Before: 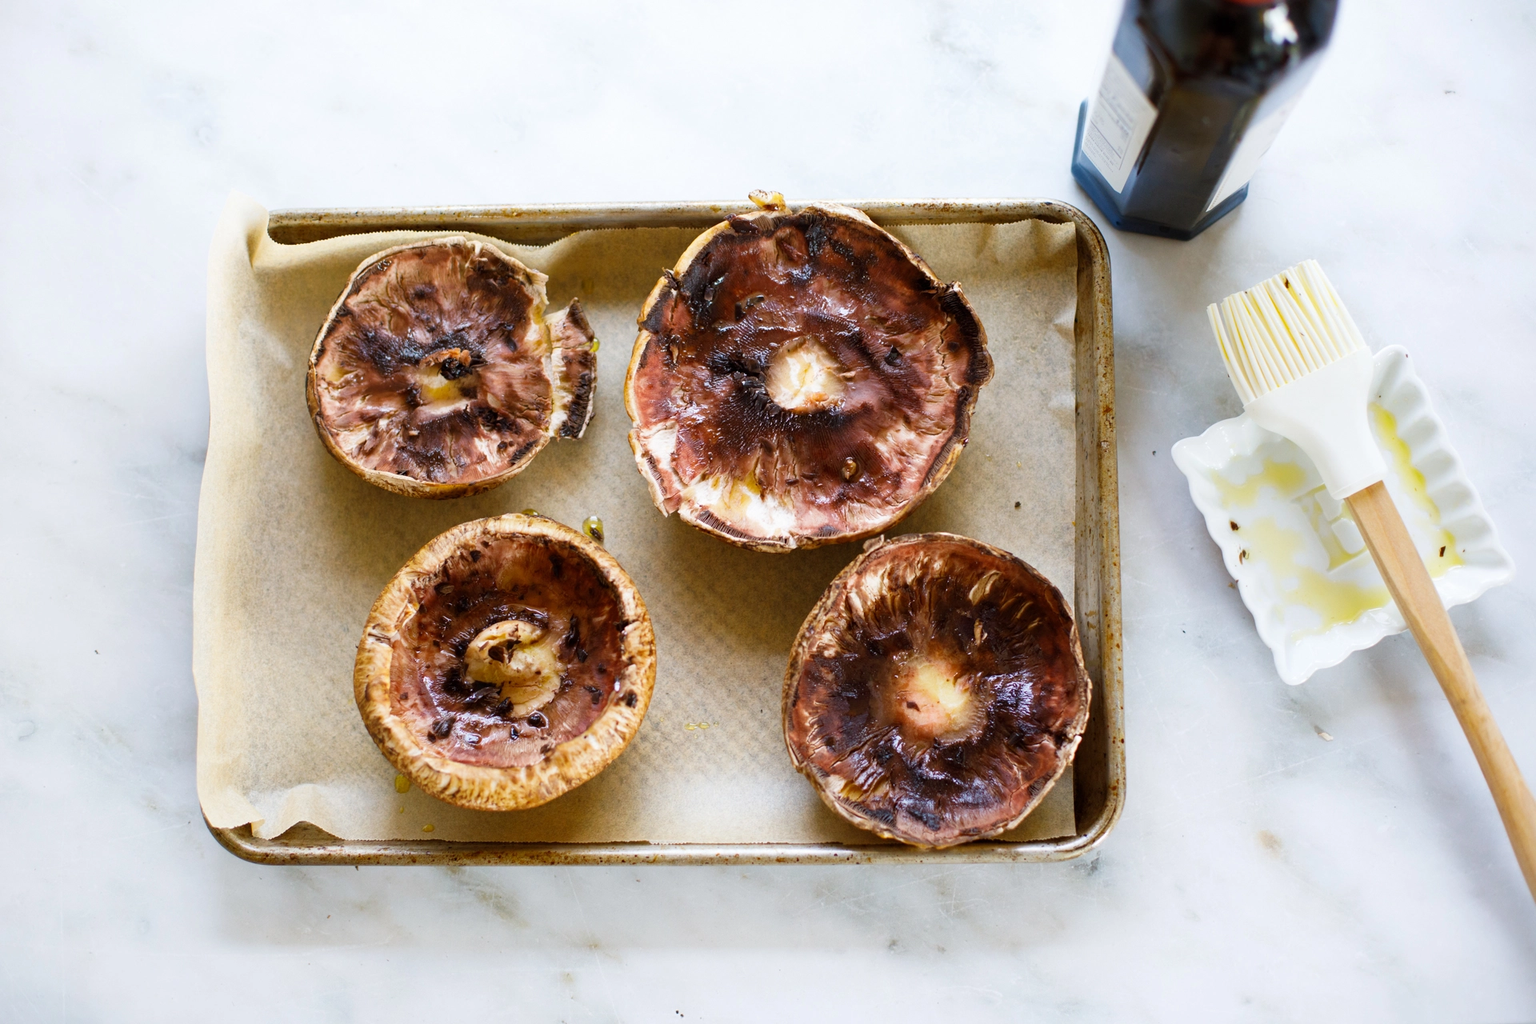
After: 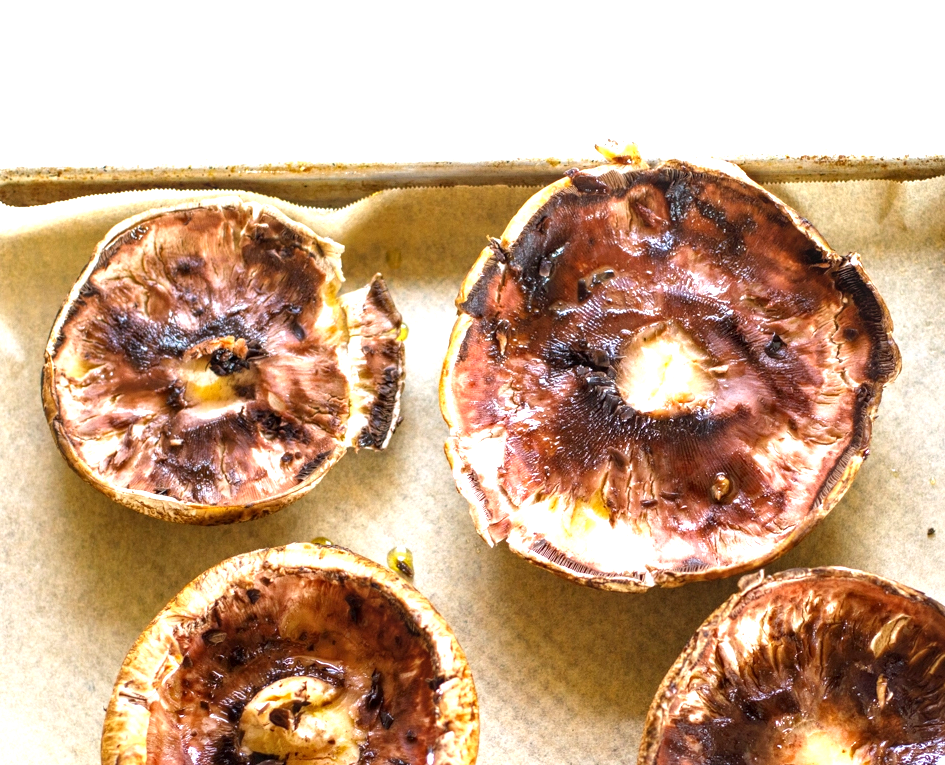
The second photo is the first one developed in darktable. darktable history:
local contrast: on, module defaults
crop: left 17.803%, top 7.78%, right 32.948%, bottom 32.45%
exposure: exposure 0.993 EV, compensate highlight preservation false
